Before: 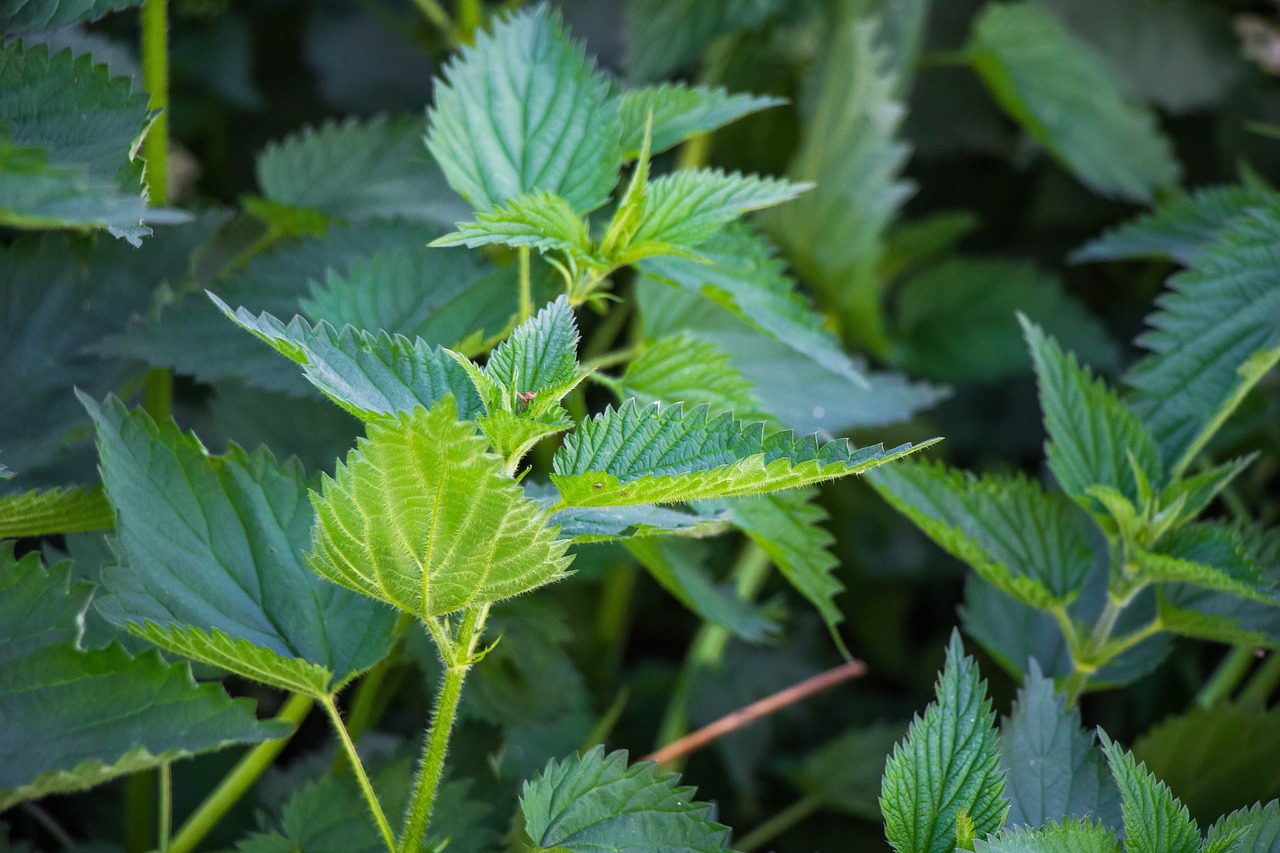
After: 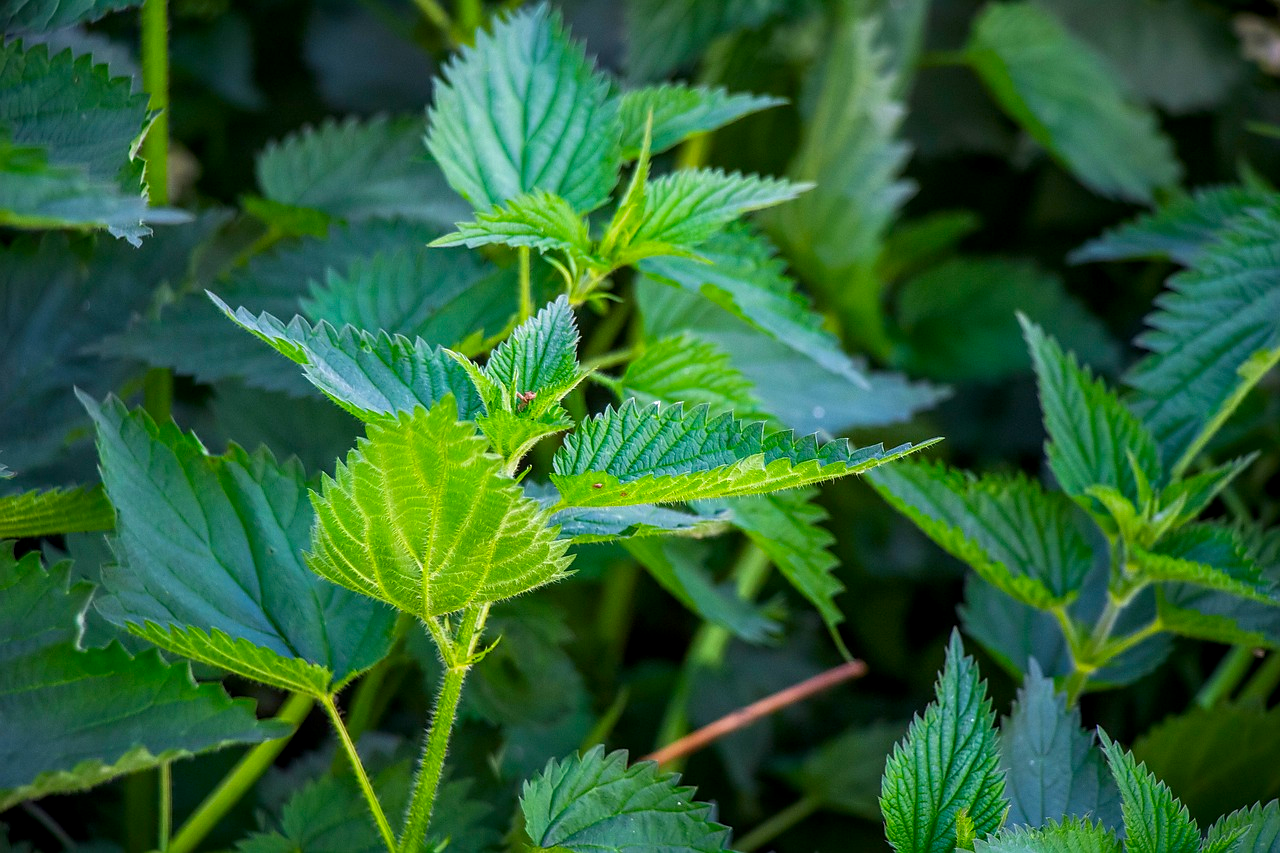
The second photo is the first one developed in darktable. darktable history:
exposure: black level correction 0.002, compensate highlight preservation false
local contrast: detail 117%
contrast brightness saturation: brightness -0.017, saturation 0.338
sharpen: radius 1.499, amount 0.392, threshold 1.699
